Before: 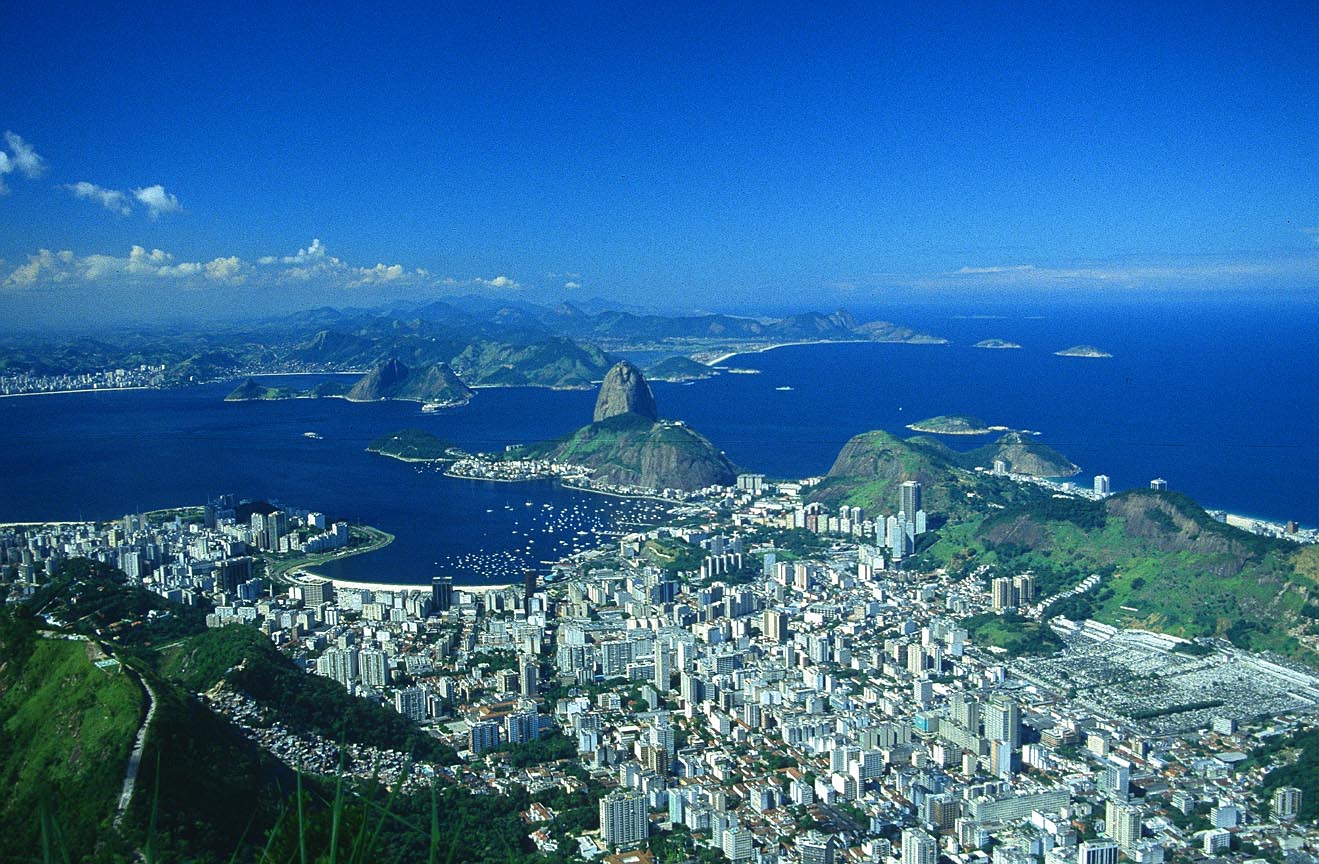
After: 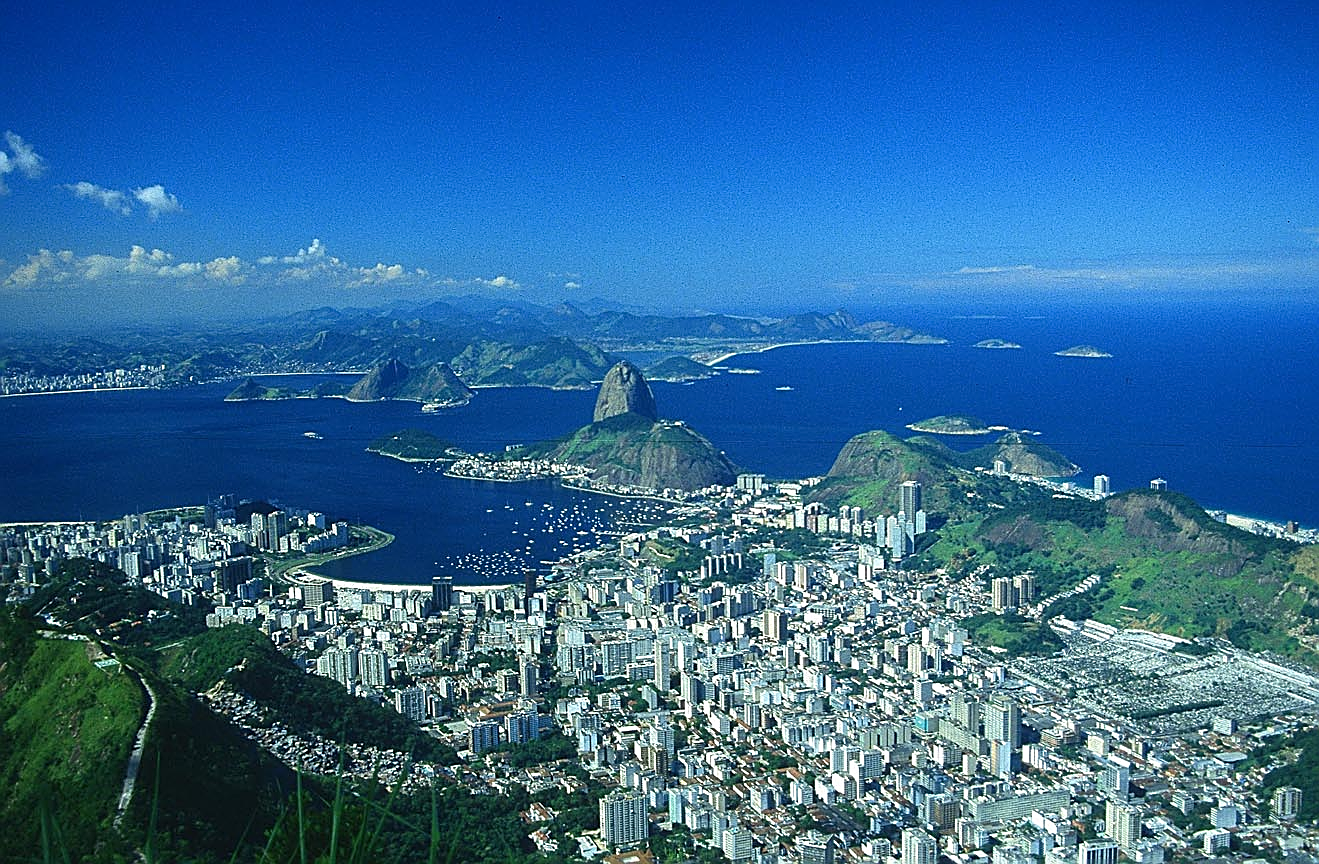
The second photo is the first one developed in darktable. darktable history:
sharpen: amount 0.571
